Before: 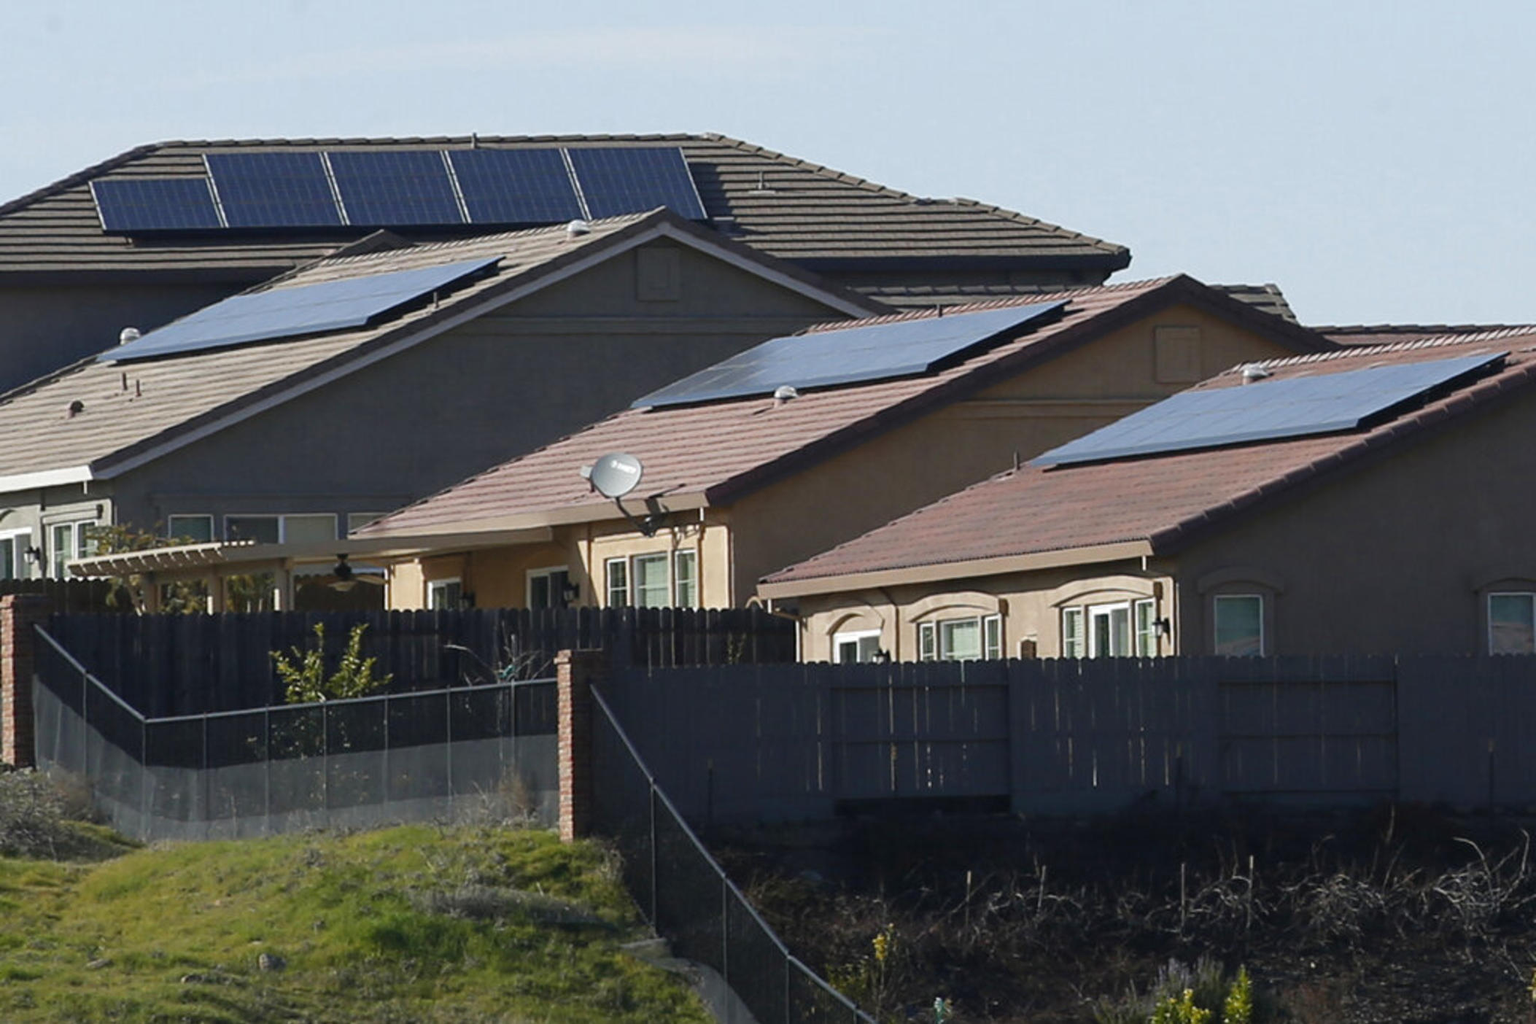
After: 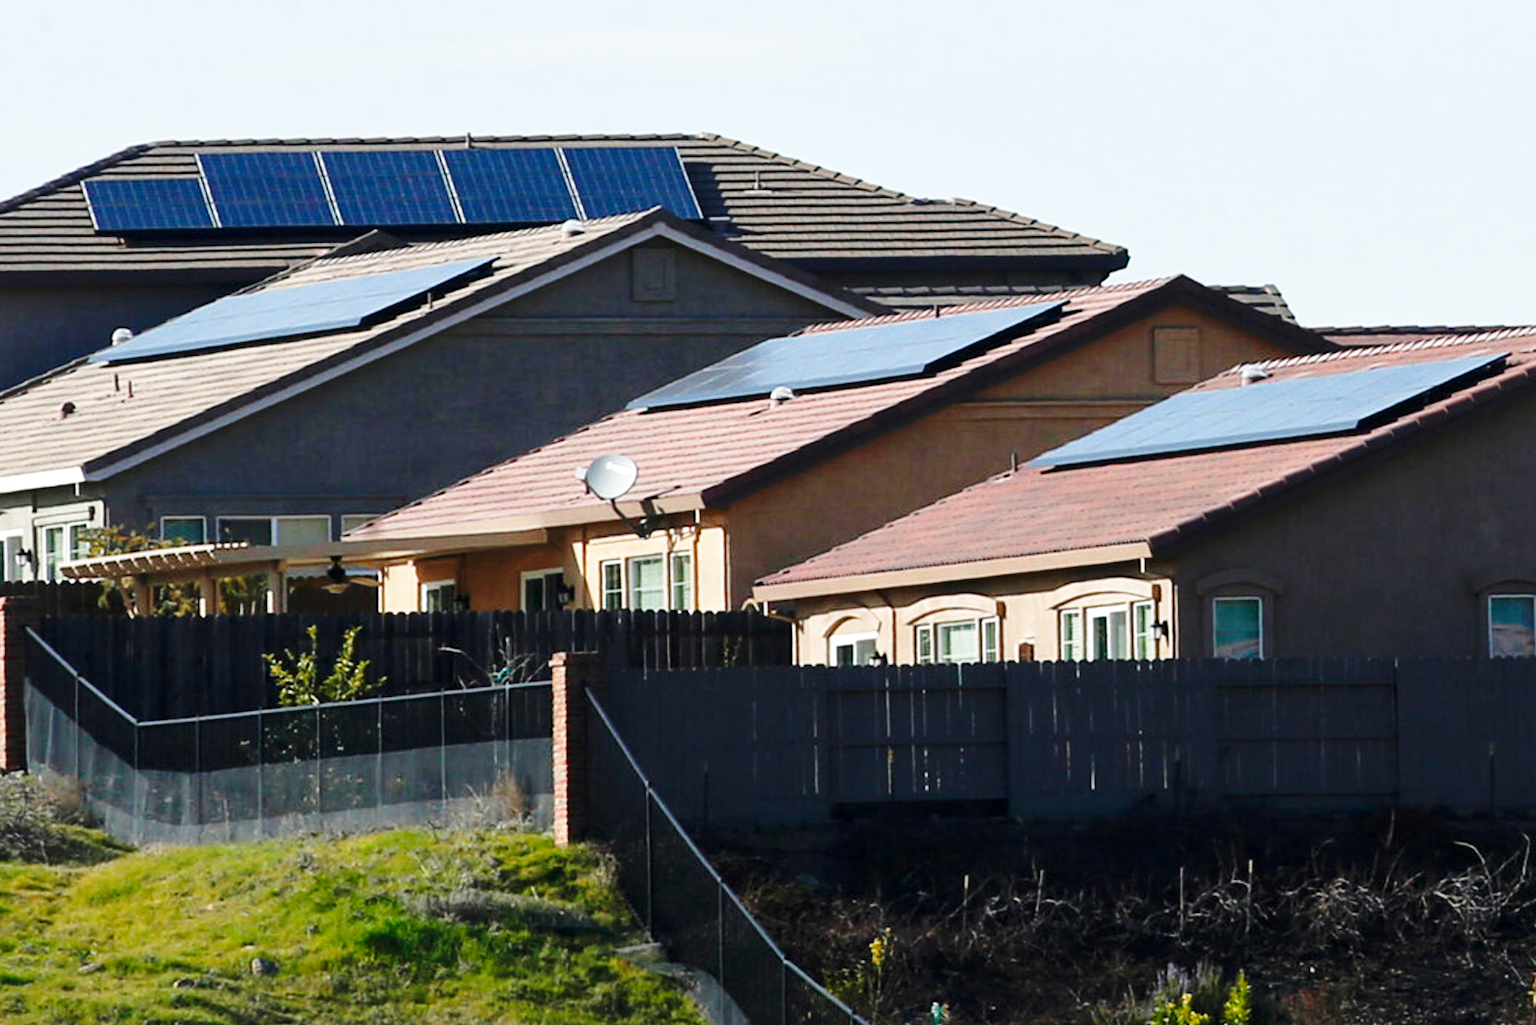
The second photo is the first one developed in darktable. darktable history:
local contrast: mode bilateral grid, contrast 20, coarseness 50, detail 120%, midtone range 0.2
crop and rotate: left 0.614%, top 0.179%, bottom 0.309%
base curve: curves: ch0 [(0, 0) (0.036, 0.037) (0.121, 0.228) (0.46, 0.76) (0.859, 0.983) (1, 1)], preserve colors none
